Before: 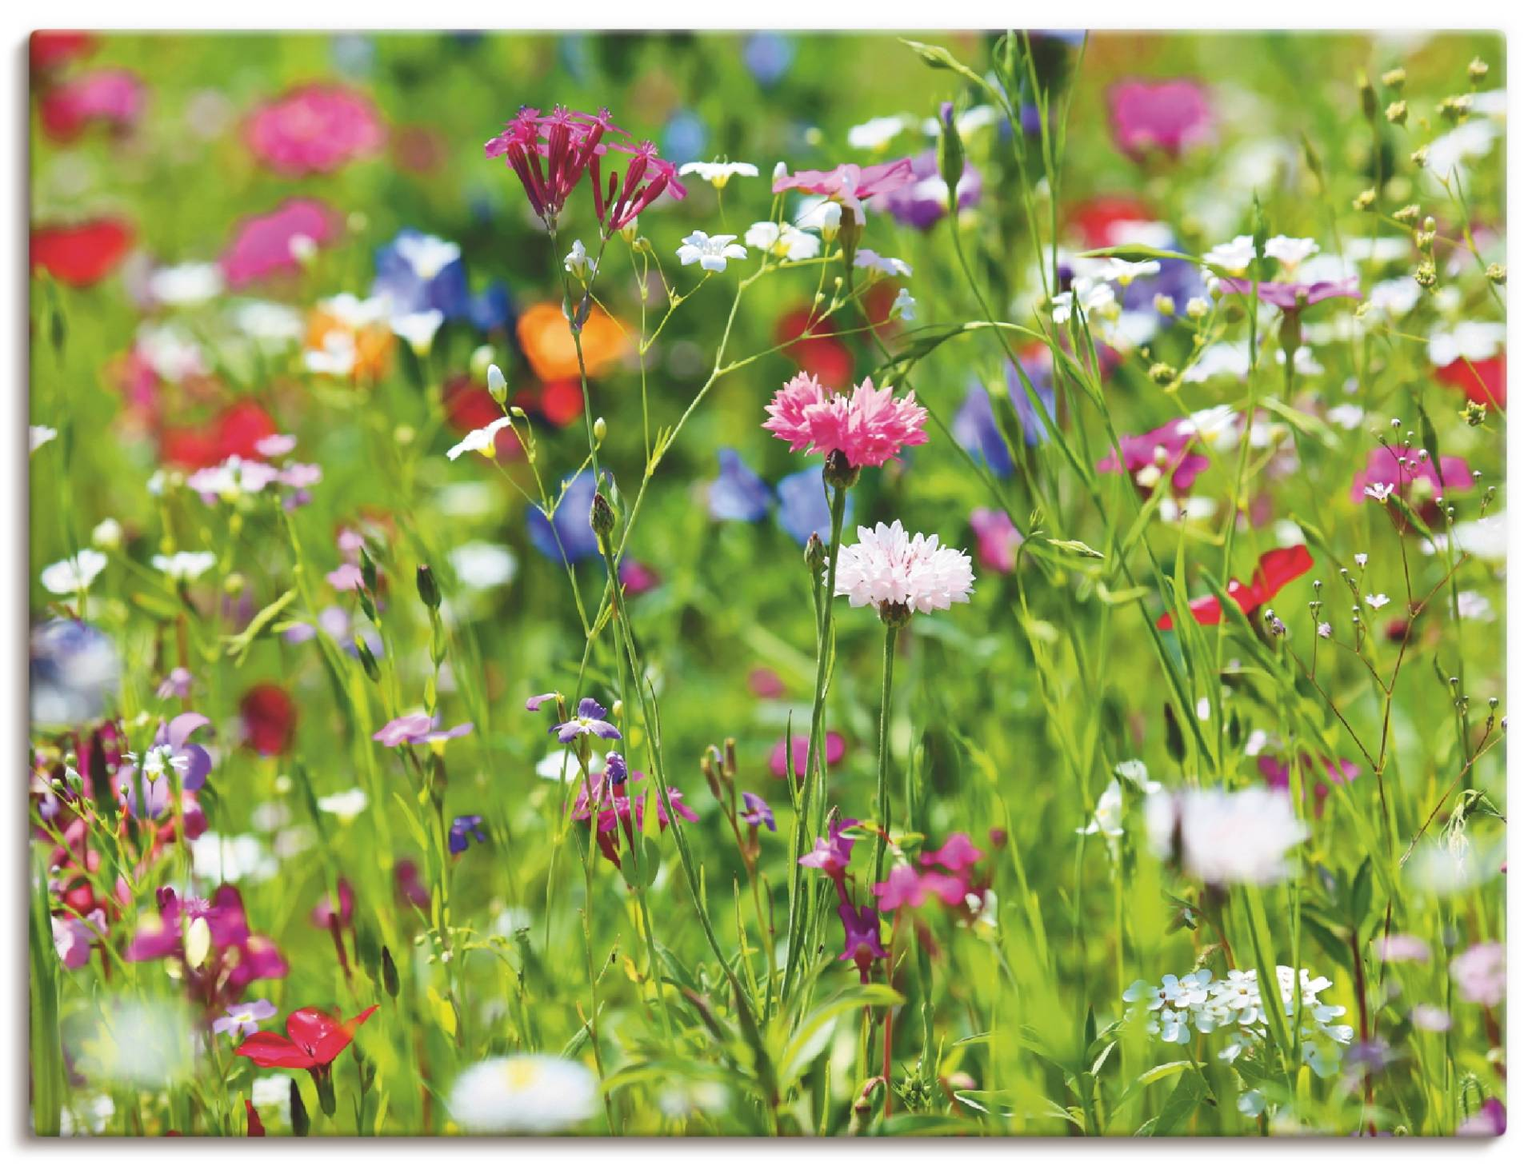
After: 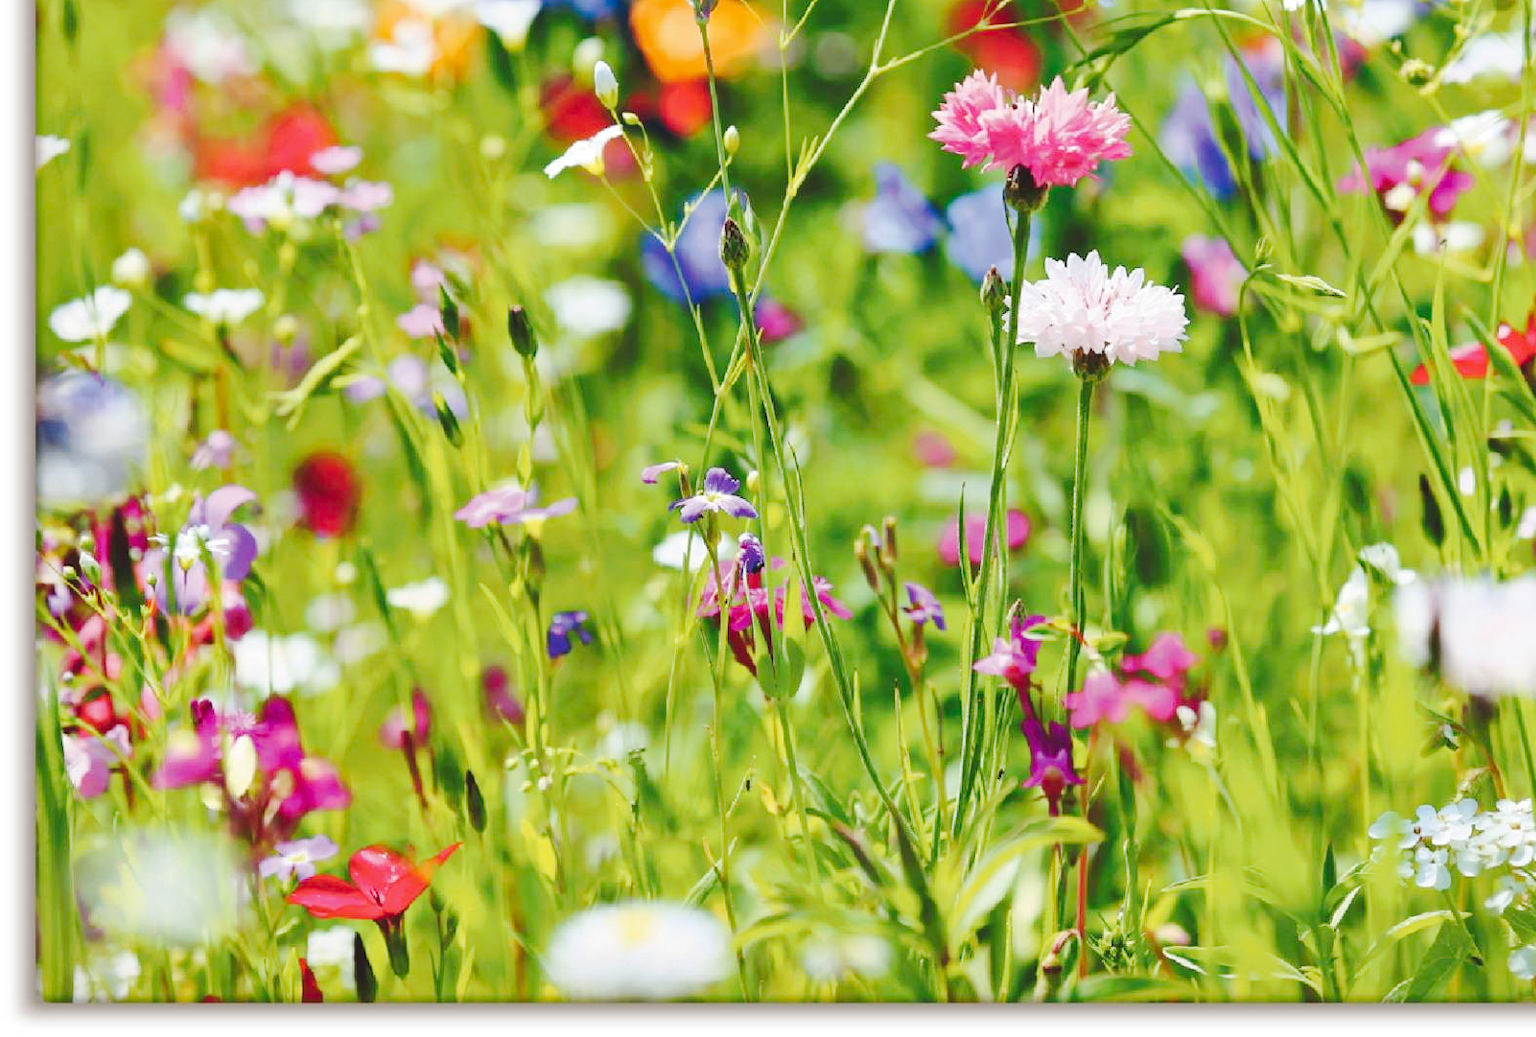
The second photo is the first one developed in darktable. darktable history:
tone curve: curves: ch0 [(0, 0) (0.003, 0.076) (0.011, 0.081) (0.025, 0.084) (0.044, 0.092) (0.069, 0.1) (0.1, 0.117) (0.136, 0.144) (0.177, 0.186) (0.224, 0.237) (0.277, 0.306) (0.335, 0.39) (0.399, 0.494) (0.468, 0.574) (0.543, 0.666) (0.623, 0.722) (0.709, 0.79) (0.801, 0.855) (0.898, 0.926) (1, 1)], preserve colors none
crop: top 26.959%, right 17.959%
exposure: black level correction 0.009, compensate highlight preservation false
